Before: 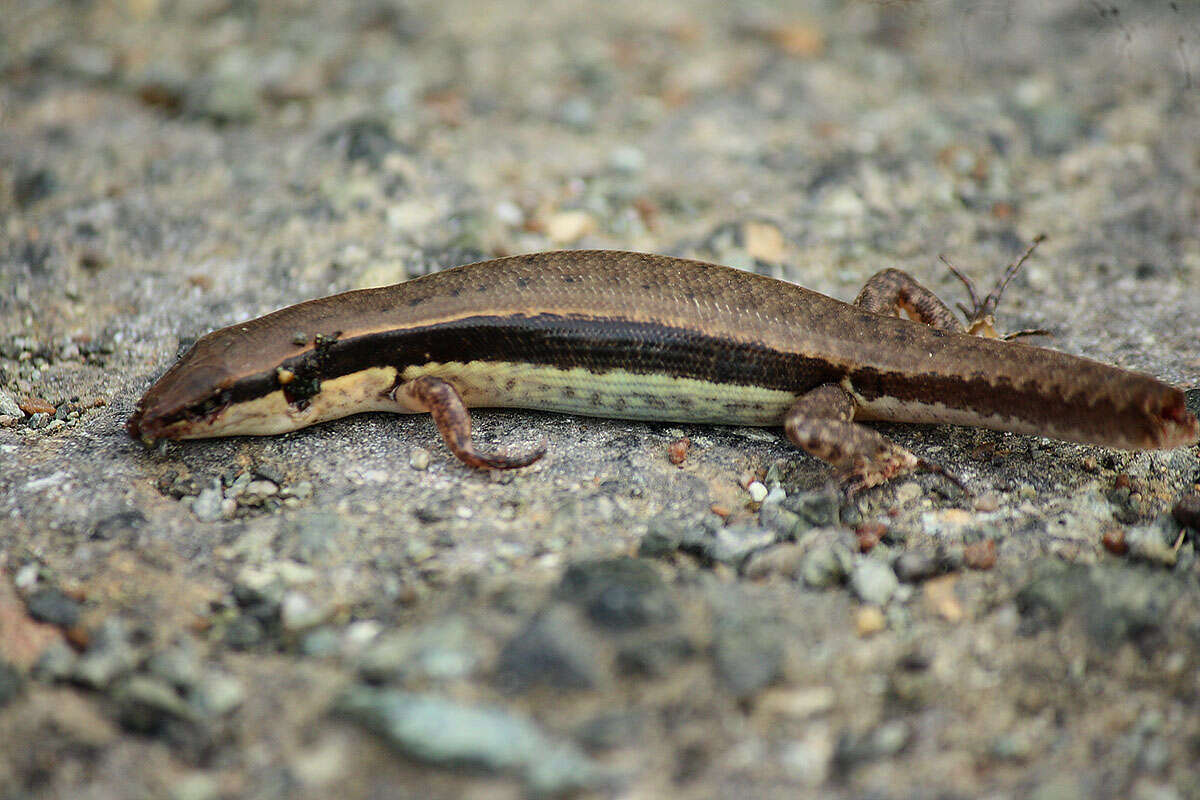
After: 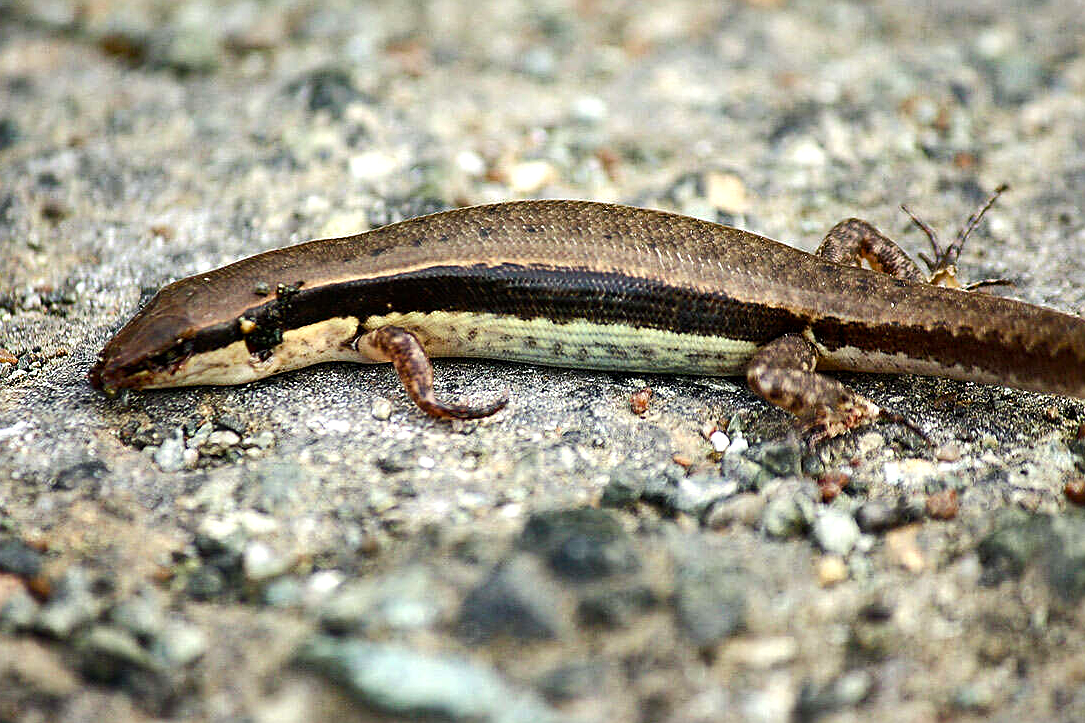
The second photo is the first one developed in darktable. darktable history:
crop: left 3.203%, top 6.372%, right 6.361%, bottom 3.197%
color balance rgb: perceptual saturation grading › global saturation 20%, perceptual saturation grading › highlights -49.644%, perceptual saturation grading › shadows 24.587%, perceptual brilliance grading › highlights 20.327%, perceptual brilliance grading › mid-tones 20.294%, perceptual brilliance grading › shadows -19.991%, global vibrance 20%
base curve: curves: ch0 [(0, 0) (0.472, 0.508) (1, 1)], preserve colors none
sharpen: on, module defaults
local contrast: mode bilateral grid, contrast 20, coarseness 49, detail 120%, midtone range 0.2
levels: mode automatic
